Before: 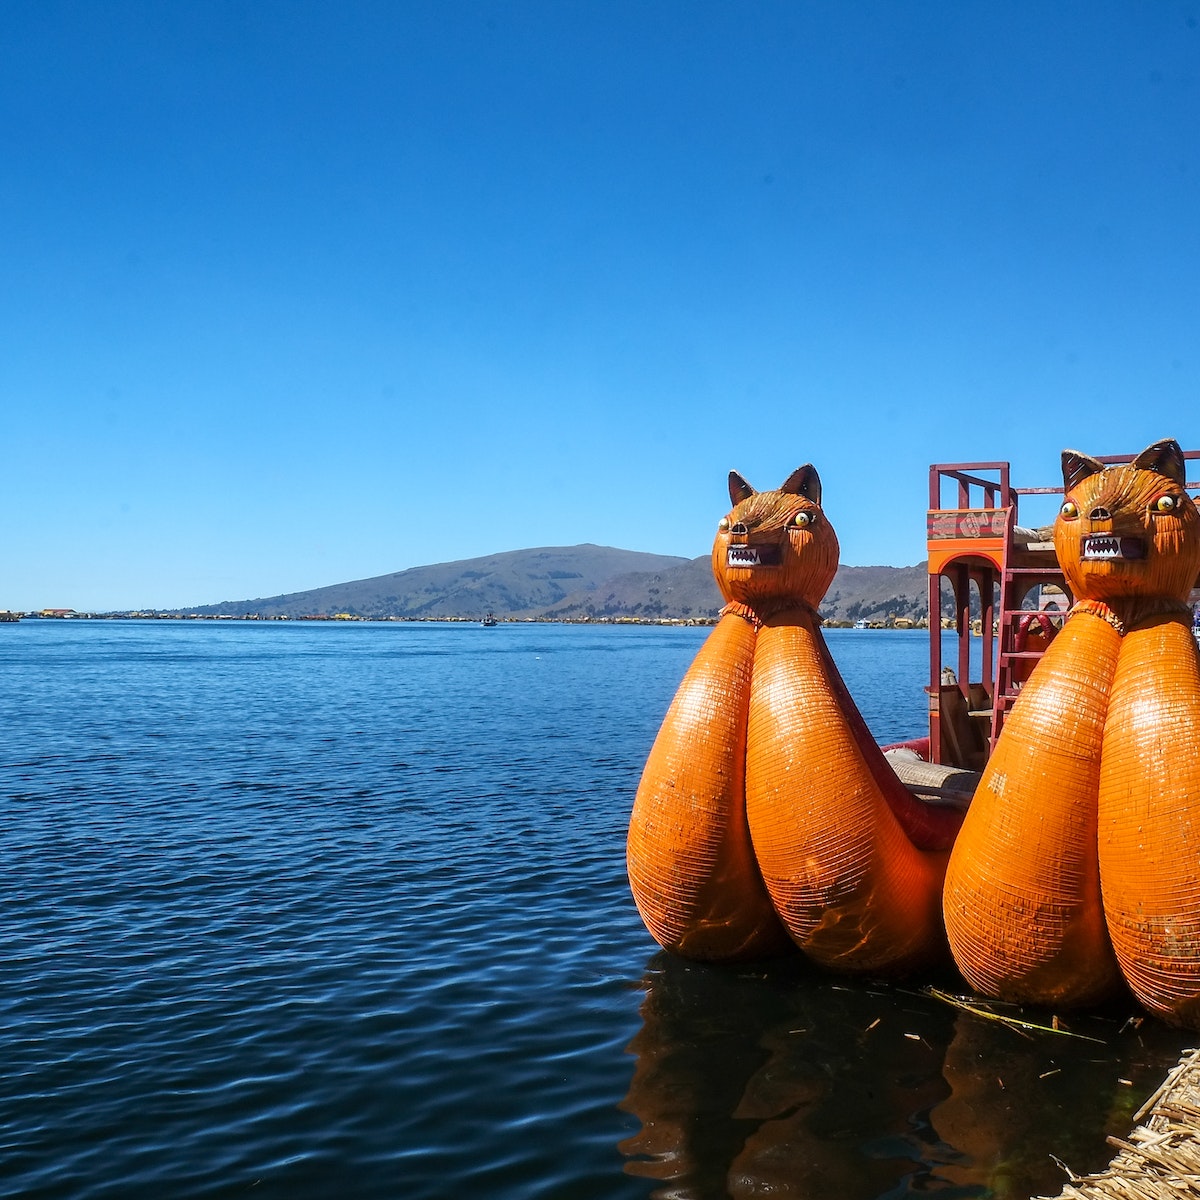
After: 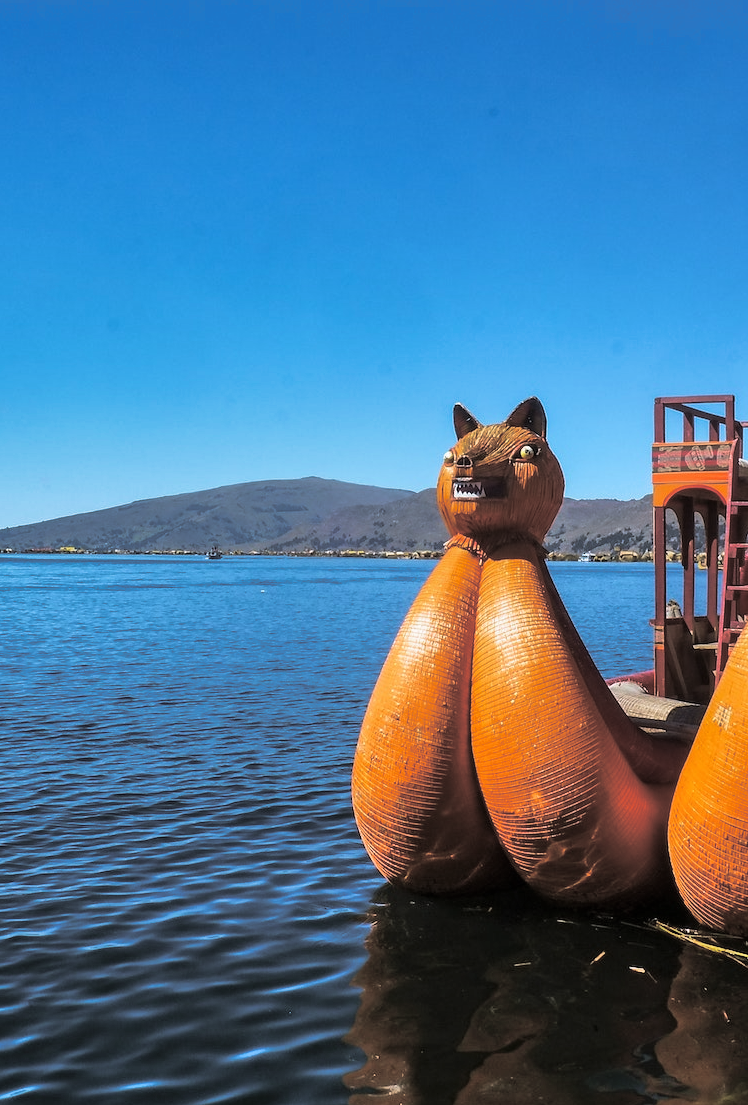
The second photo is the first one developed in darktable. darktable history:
shadows and highlights: white point adjustment 0.1, highlights -70, soften with gaussian
velvia: on, module defaults
crop and rotate: left 22.918%, top 5.629%, right 14.711%, bottom 2.247%
split-toning: shadows › hue 36°, shadows › saturation 0.05, highlights › hue 10.8°, highlights › saturation 0.15, compress 40%
rotate and perspective: crop left 0, crop top 0
